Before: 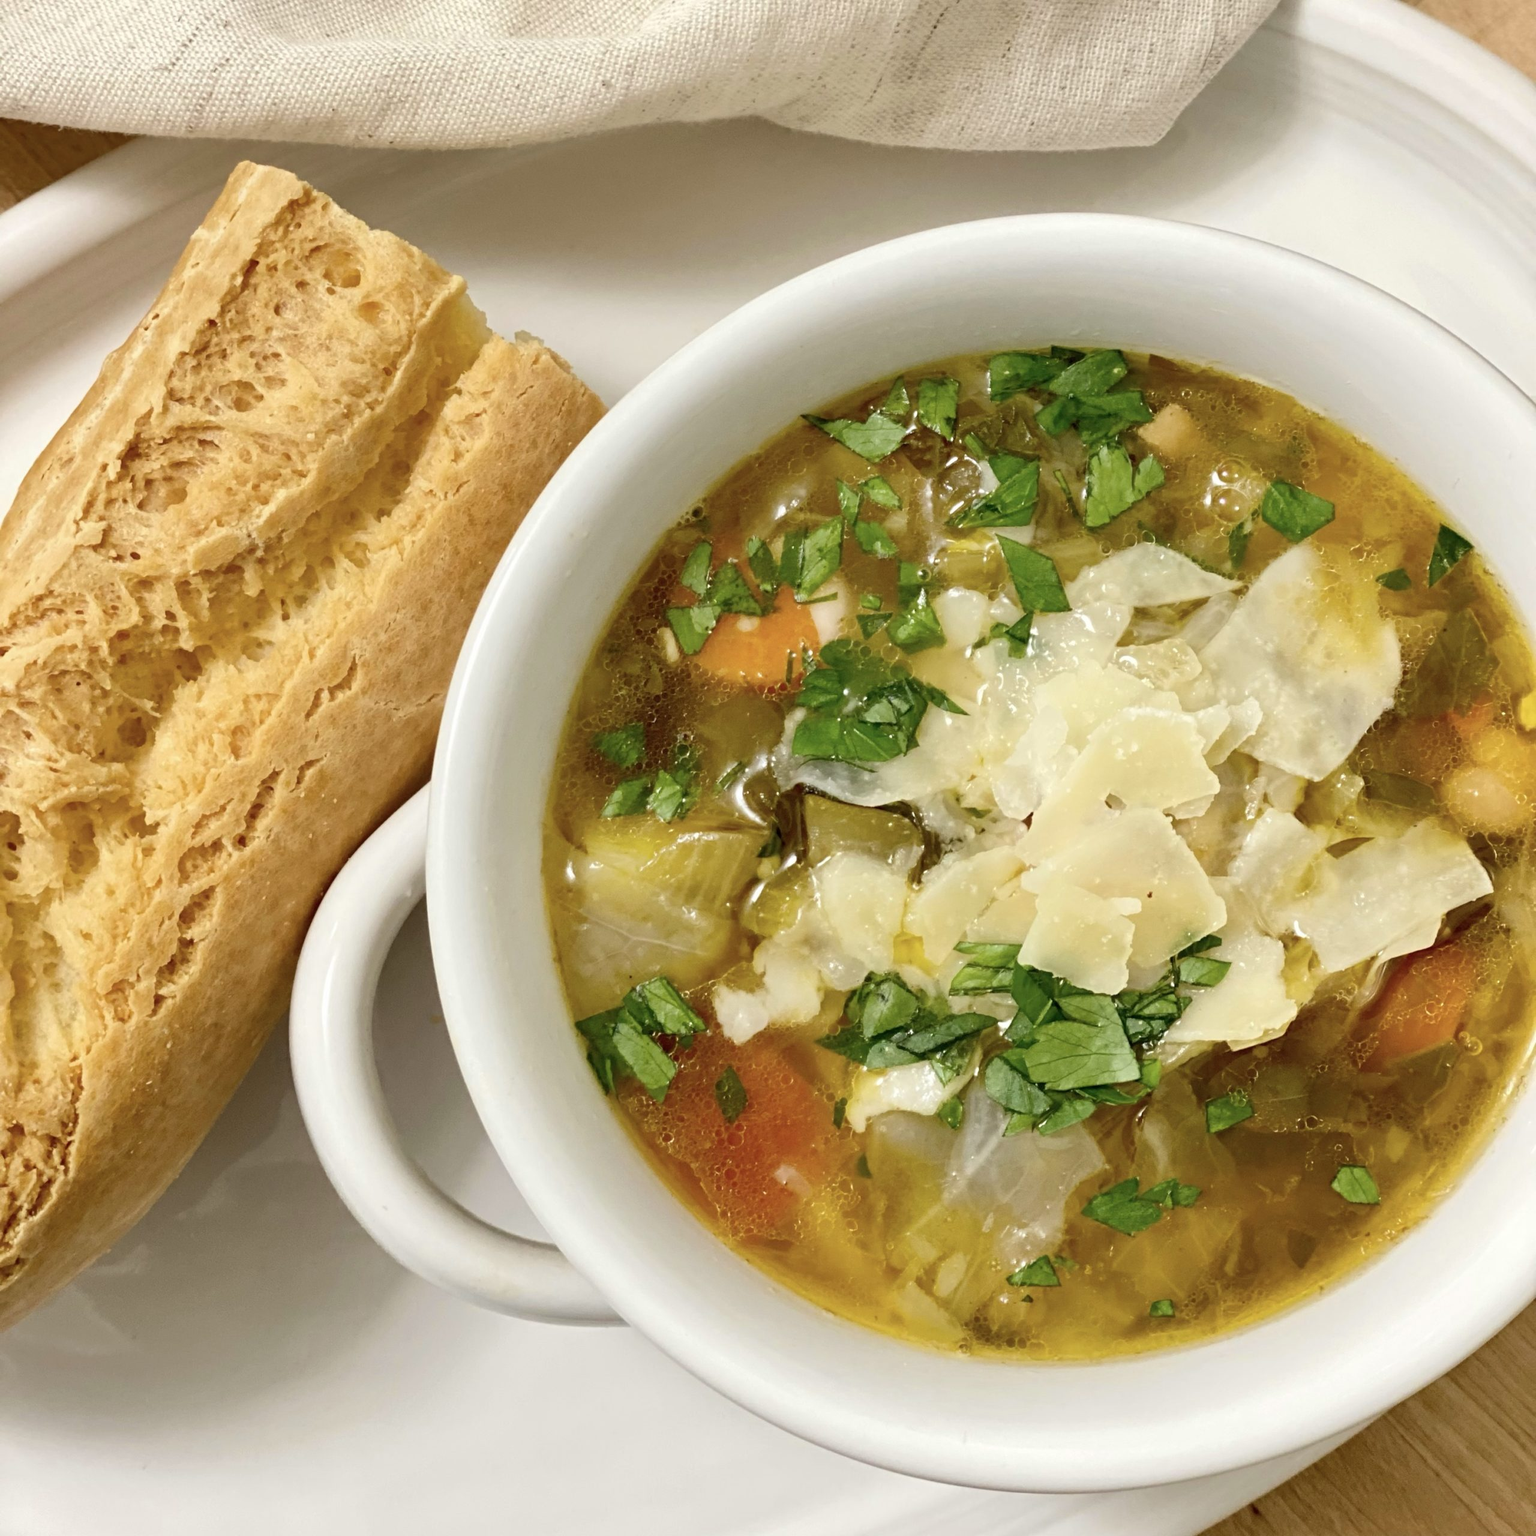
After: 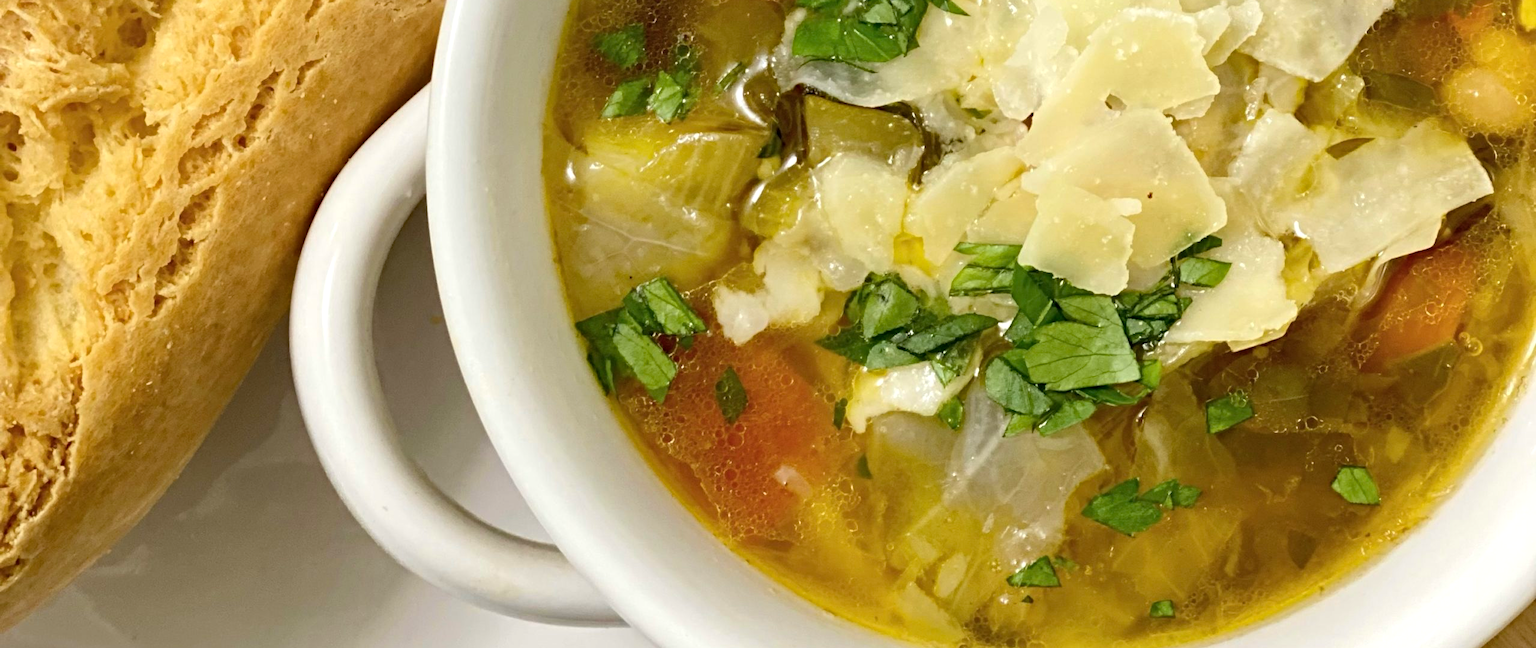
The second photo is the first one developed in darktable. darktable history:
exposure: exposure 0.127 EV, compensate highlight preservation false
color balance rgb: global vibrance 20%
haze removal: strength 0.29, distance 0.25, compatibility mode true, adaptive false
crop: top 45.551%, bottom 12.262%
